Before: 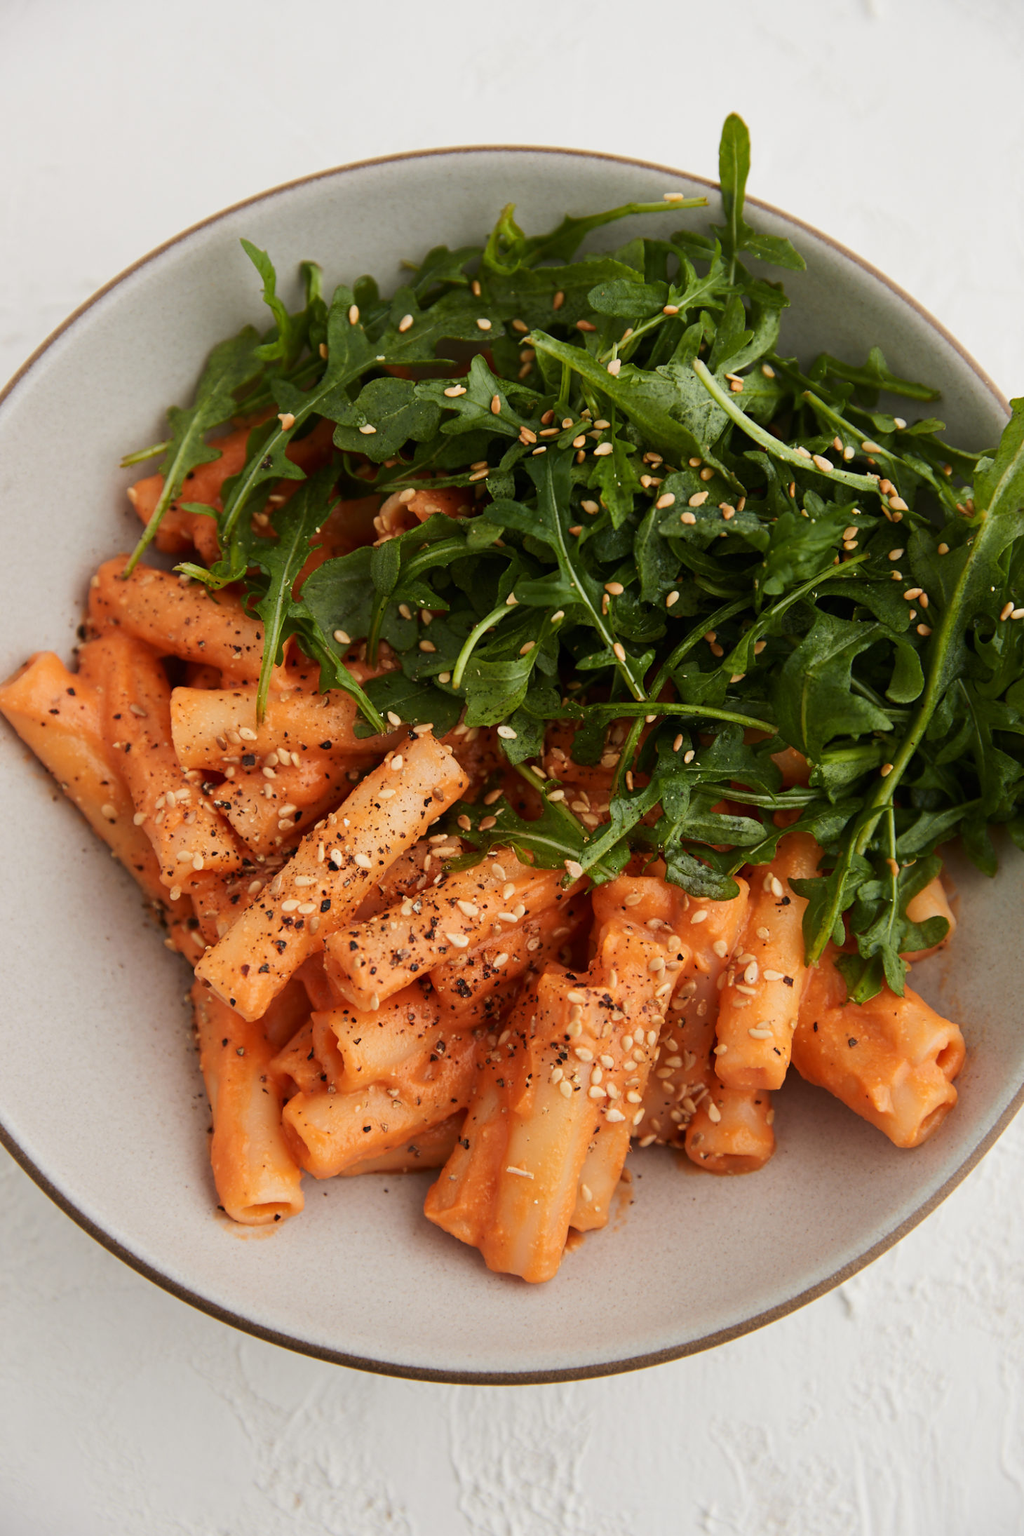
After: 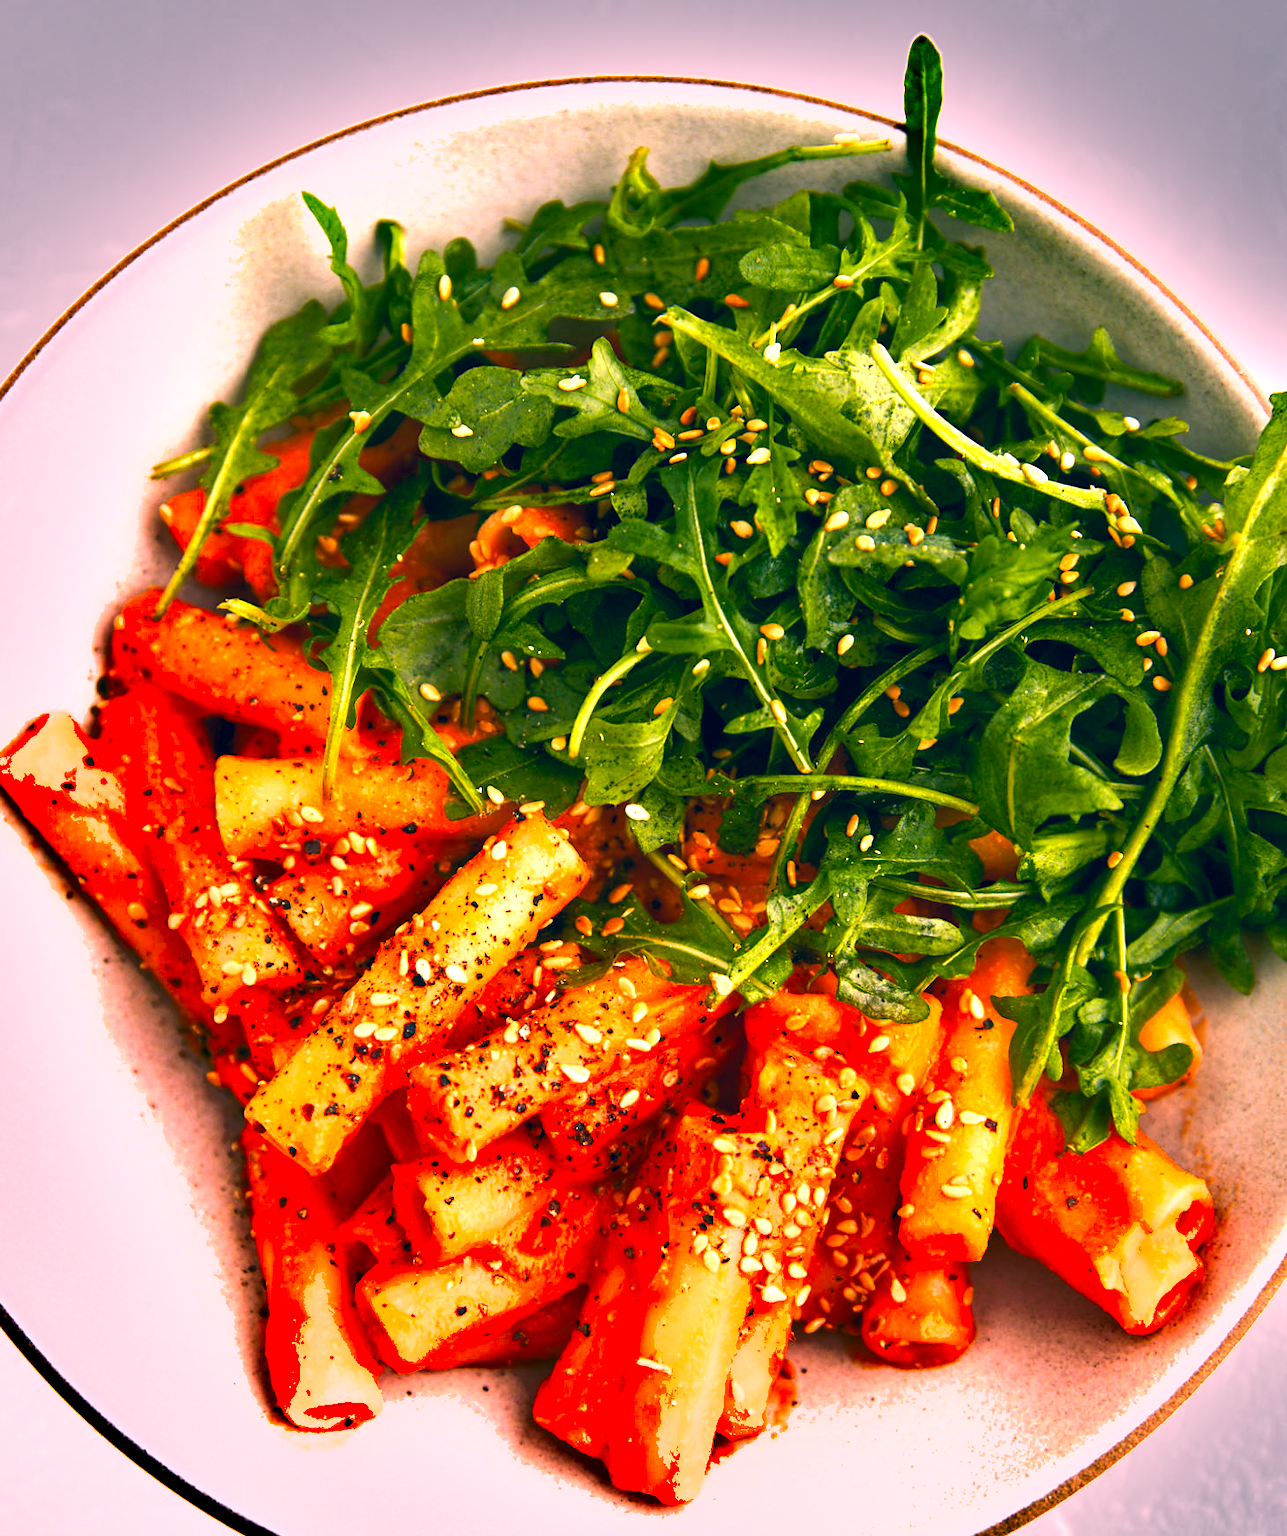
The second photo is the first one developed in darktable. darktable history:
contrast brightness saturation: saturation -0.084
crop and rotate: top 5.648%, bottom 14.801%
local contrast: highlights 100%, shadows 101%, detail 119%, midtone range 0.2
shadows and highlights: white point adjustment 0.067, soften with gaussian
color balance rgb: highlights gain › chroma 0.225%, highlights gain › hue 330.41°, perceptual saturation grading › global saturation 19.668%, perceptual brilliance grading › highlights 11.726%
exposure: black level correction 0.001, exposure 1.13 EV, compensate exposure bias true, compensate highlight preservation false
color correction: highlights a* 16.6, highlights b* 0.345, shadows a* -14.89, shadows b* -14.68, saturation 1.47
